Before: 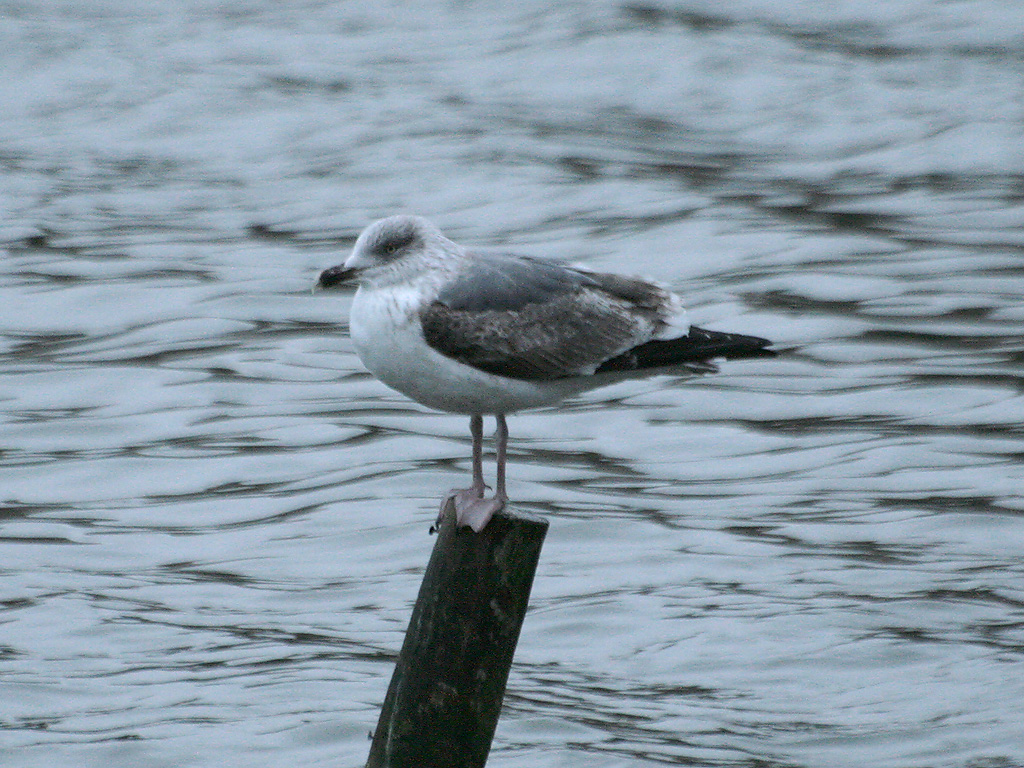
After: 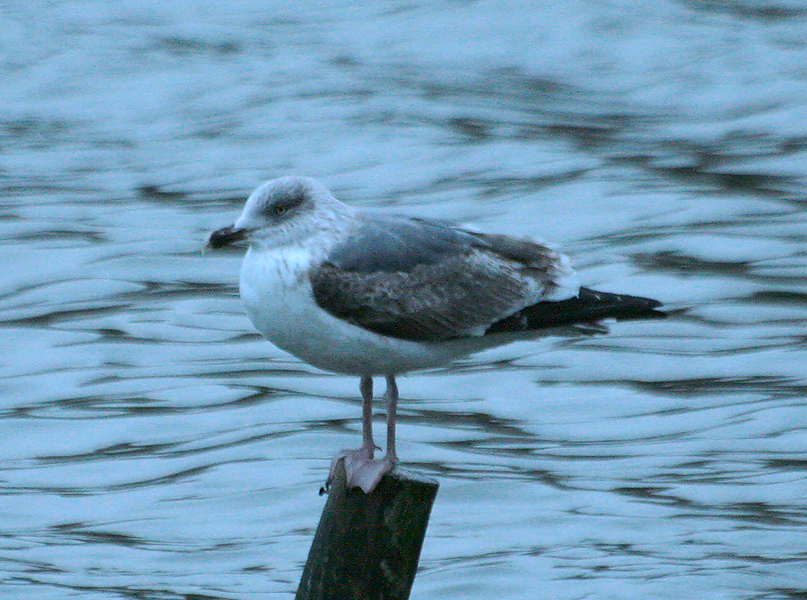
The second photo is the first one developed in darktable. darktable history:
white balance: red 0.925, blue 1.046
color balance rgb: linear chroma grading › global chroma 15%, perceptual saturation grading › global saturation 30%
crop and rotate: left 10.77%, top 5.1%, right 10.41%, bottom 16.76%
